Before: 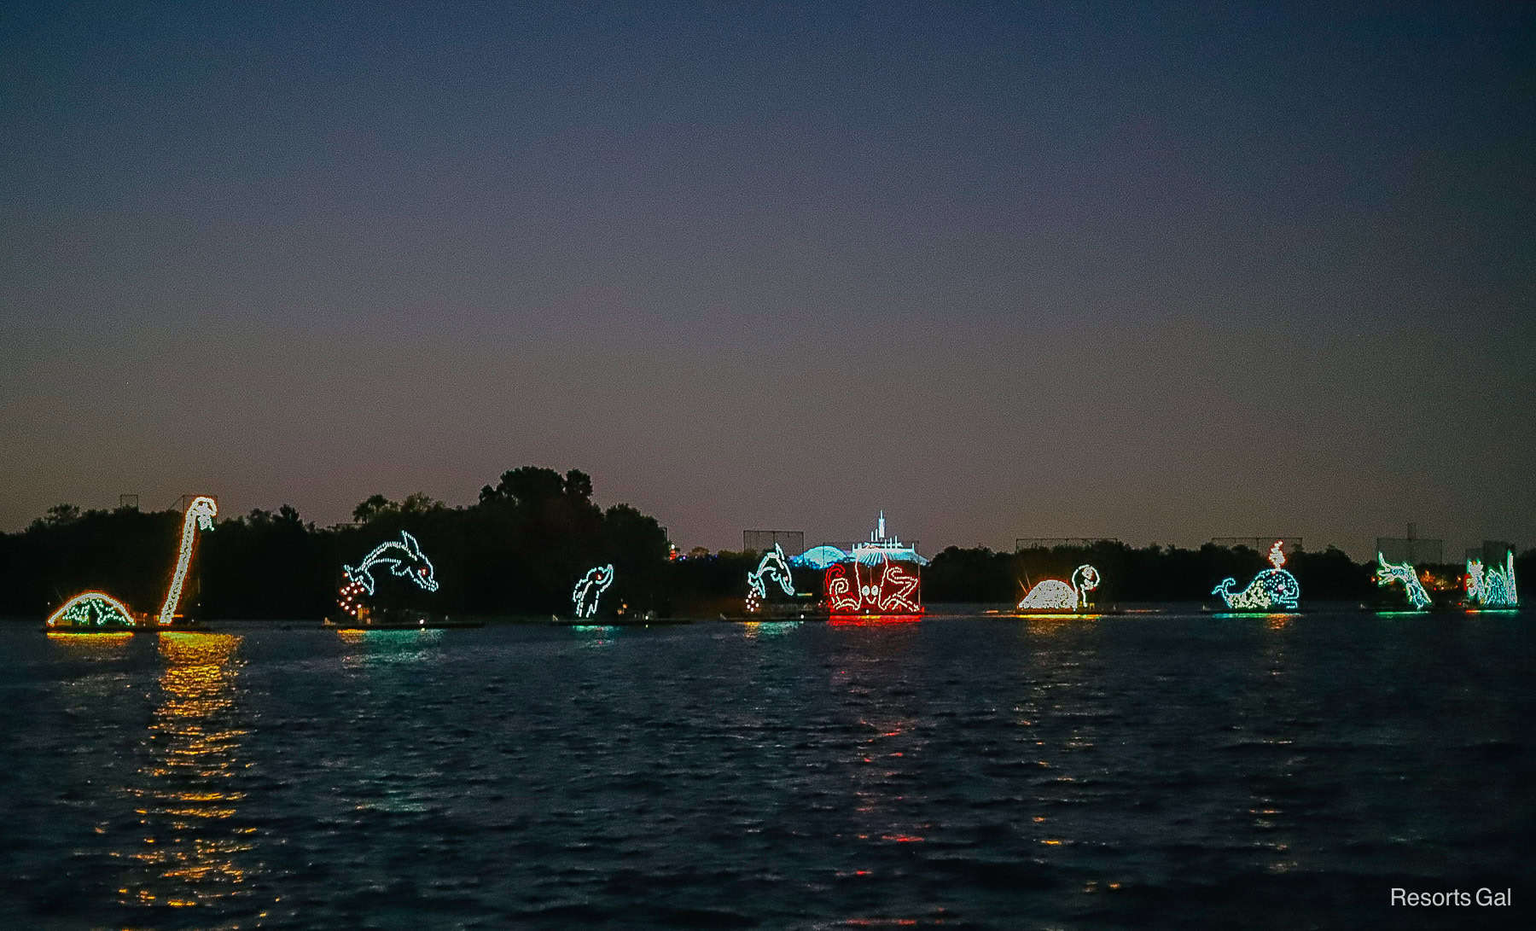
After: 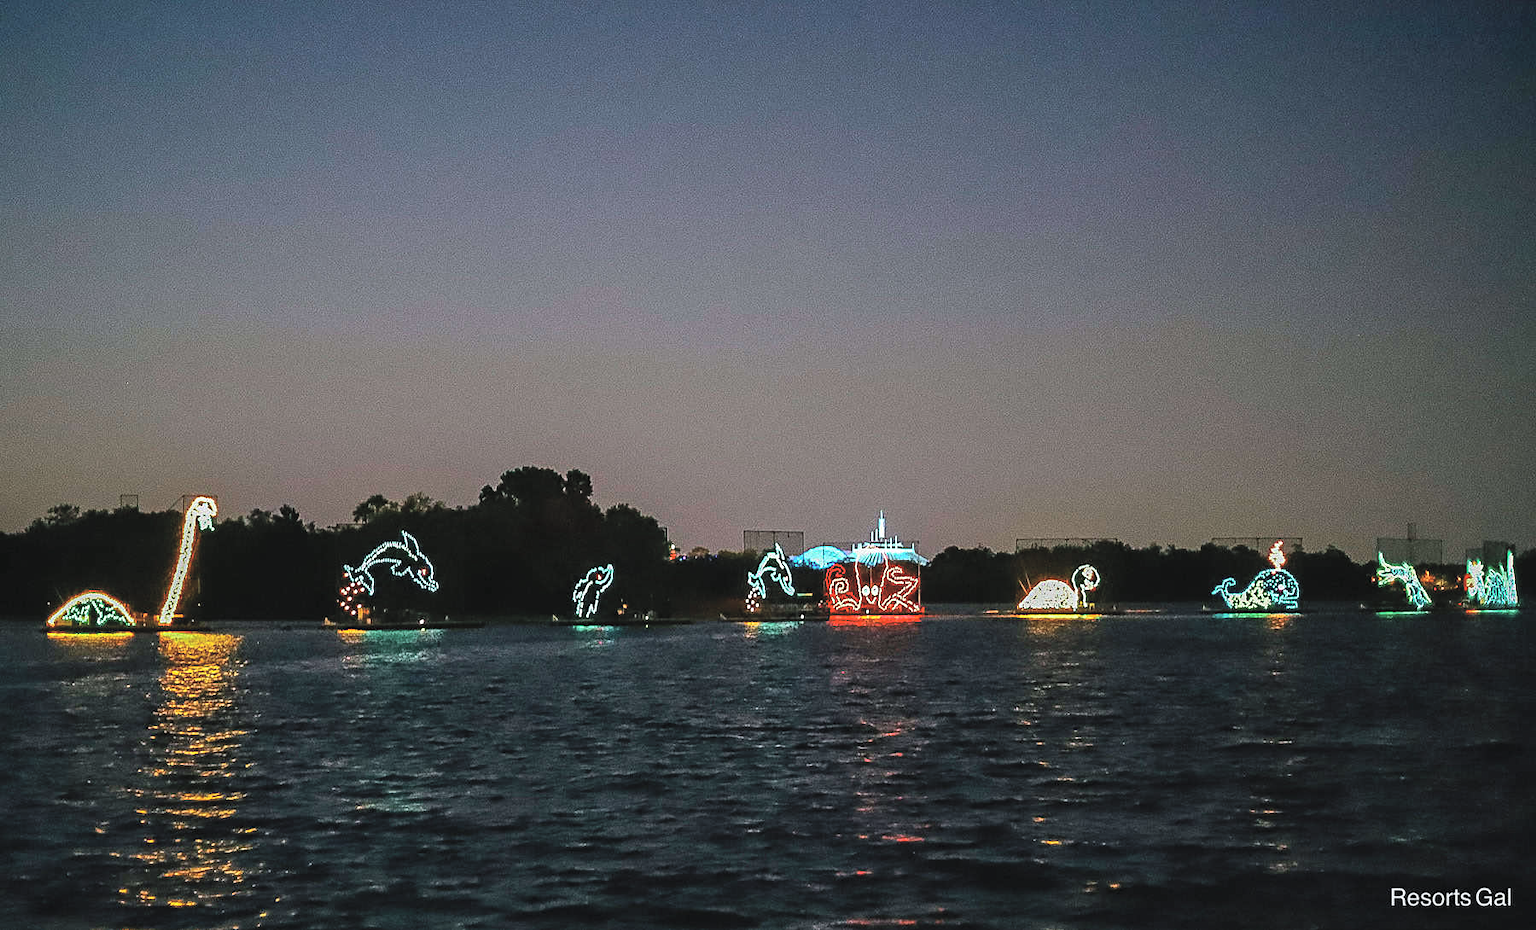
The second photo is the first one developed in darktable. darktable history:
tone equalizer: -8 EV -0.763 EV, -7 EV -0.72 EV, -6 EV -0.606 EV, -5 EV -0.397 EV, -3 EV 0.405 EV, -2 EV 0.6 EV, -1 EV 0.692 EV, +0 EV 0.755 EV, edges refinement/feathering 500, mask exposure compensation -1.57 EV, preserve details no
contrast brightness saturation: brightness 0.286
